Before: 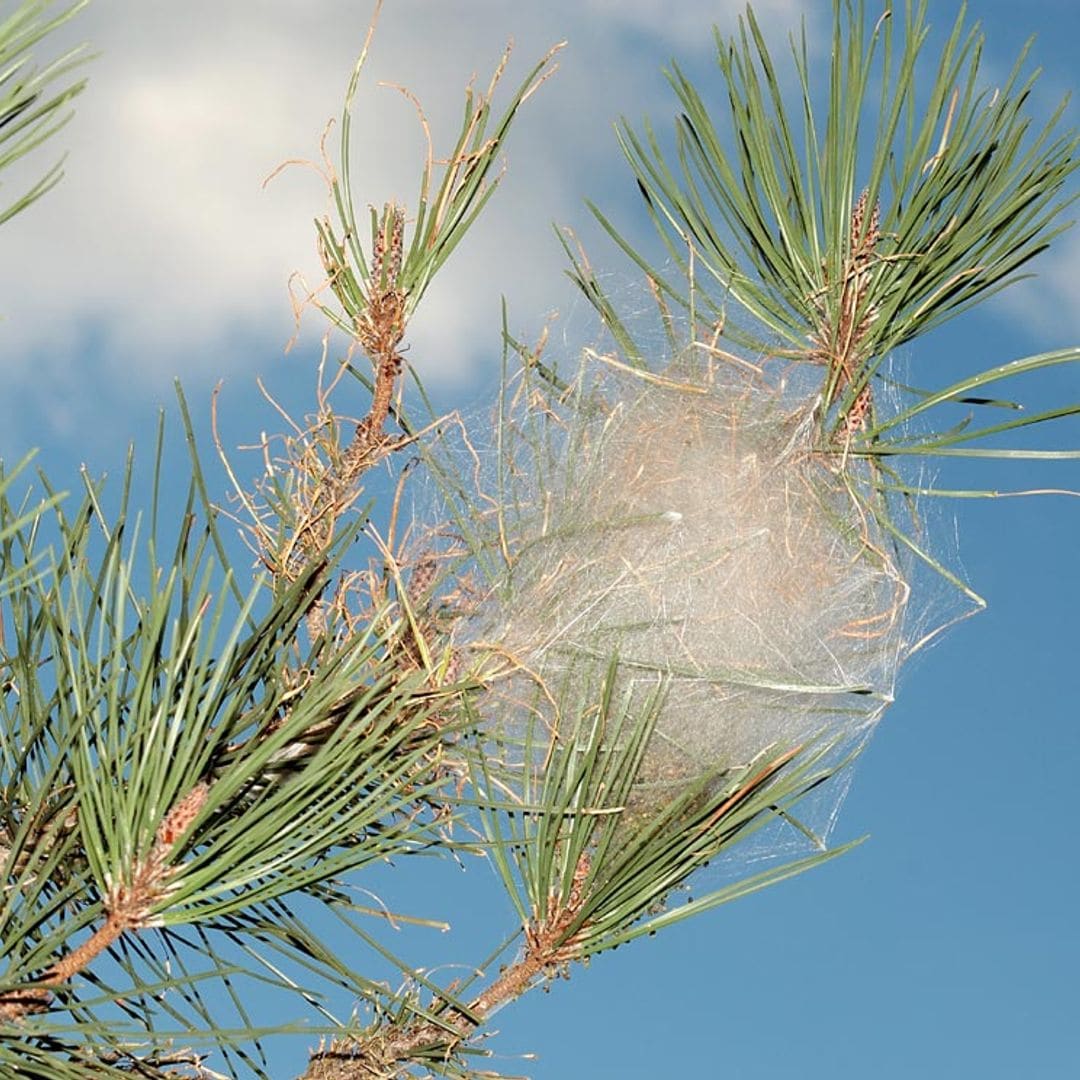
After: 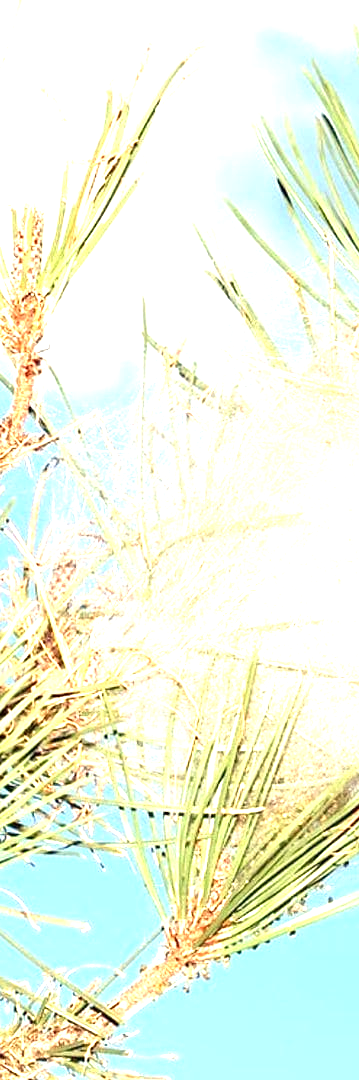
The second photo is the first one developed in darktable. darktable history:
exposure: black level correction 0.001, exposure 1.719 EV, compensate exposure bias true, compensate highlight preservation false
crop: left 33.36%, right 33.36%
white balance: red 1.045, blue 0.932
